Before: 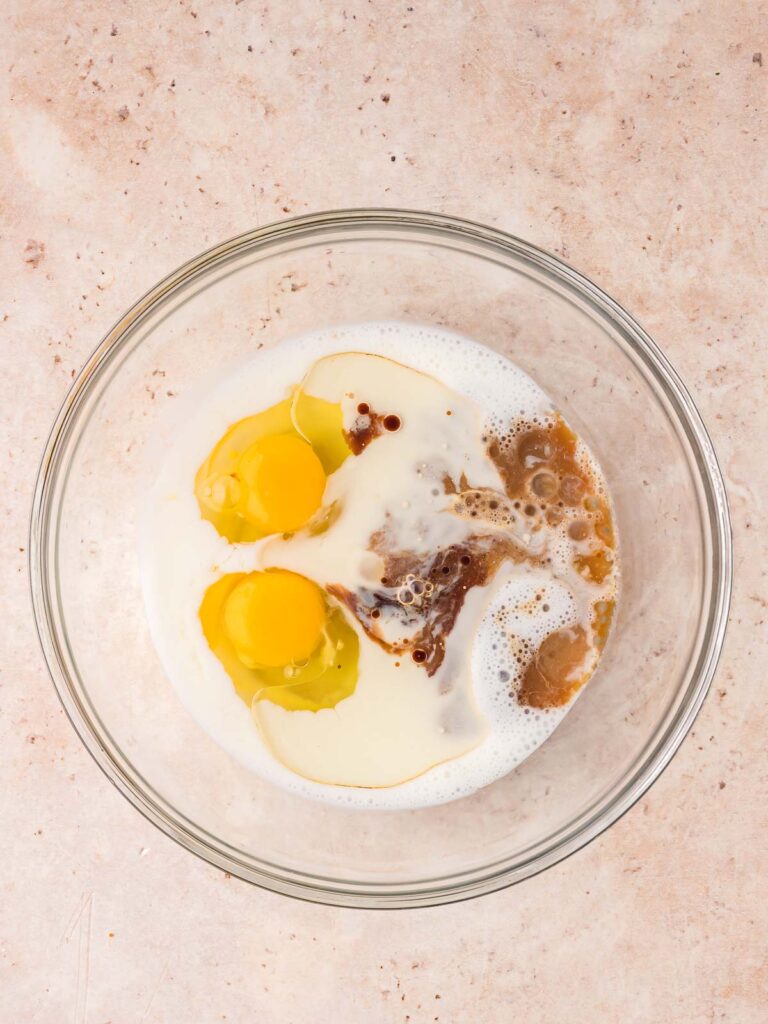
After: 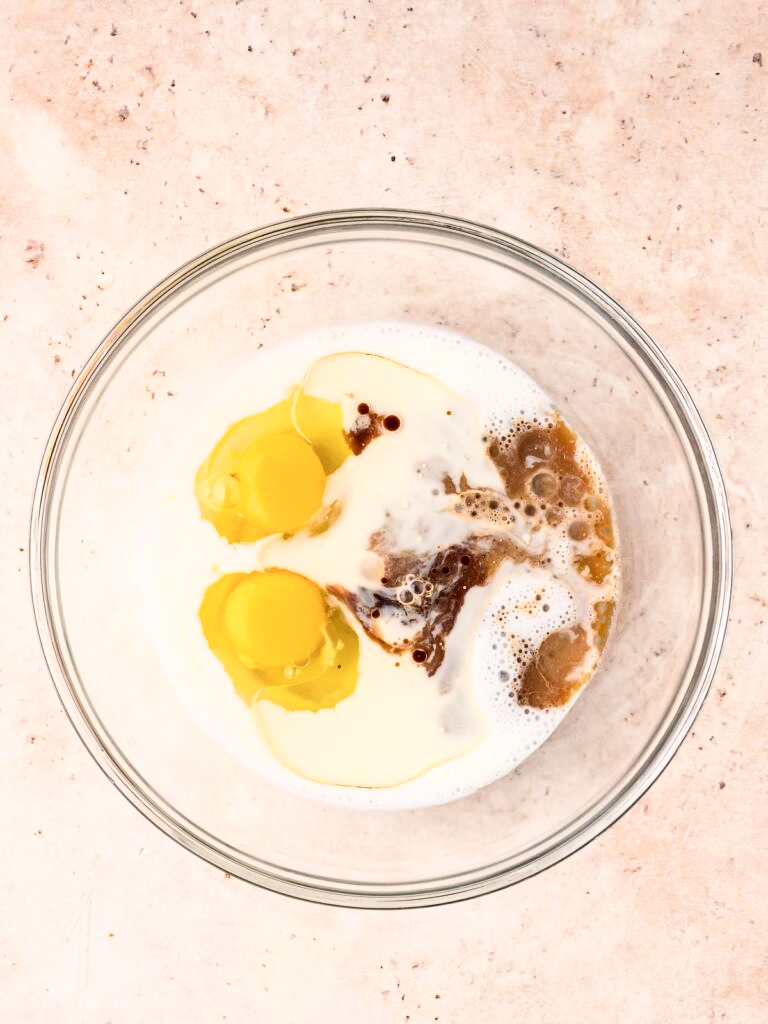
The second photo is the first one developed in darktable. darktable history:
tone curve: curves: ch0 [(0, 0) (0.003, 0) (0.011, 0.001) (0.025, 0.002) (0.044, 0.004) (0.069, 0.006) (0.1, 0.009) (0.136, 0.03) (0.177, 0.076) (0.224, 0.13) (0.277, 0.202) (0.335, 0.28) (0.399, 0.367) (0.468, 0.46) (0.543, 0.562) (0.623, 0.67) (0.709, 0.787) (0.801, 0.889) (0.898, 0.972) (1, 1)], color space Lab, independent channels, preserve colors none
